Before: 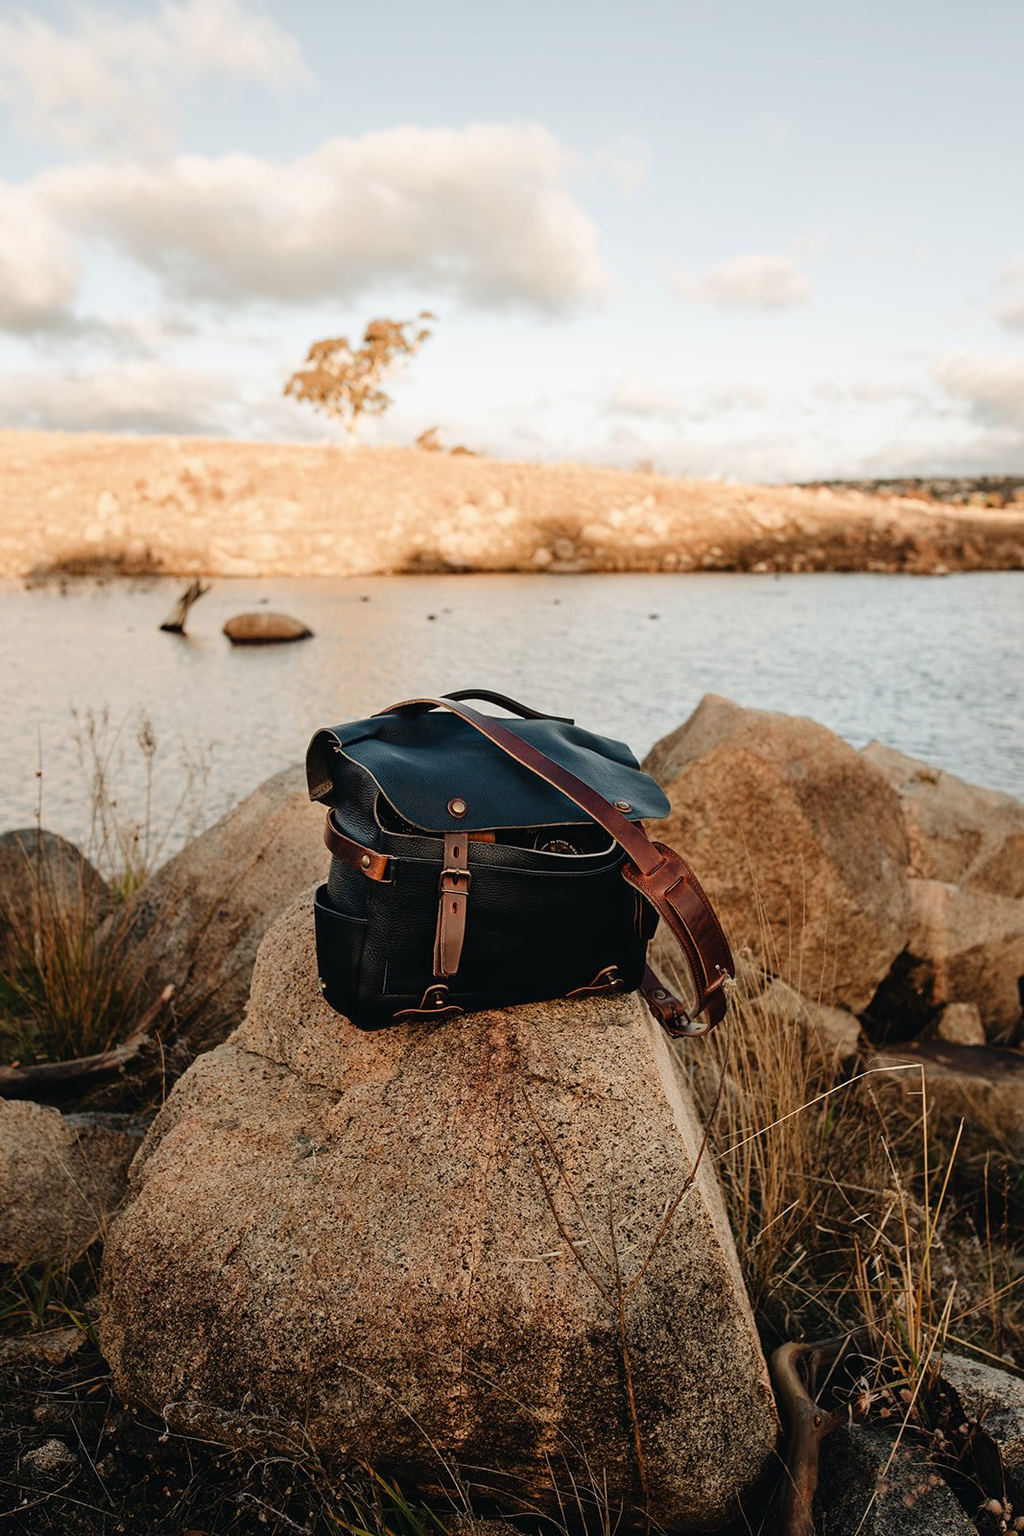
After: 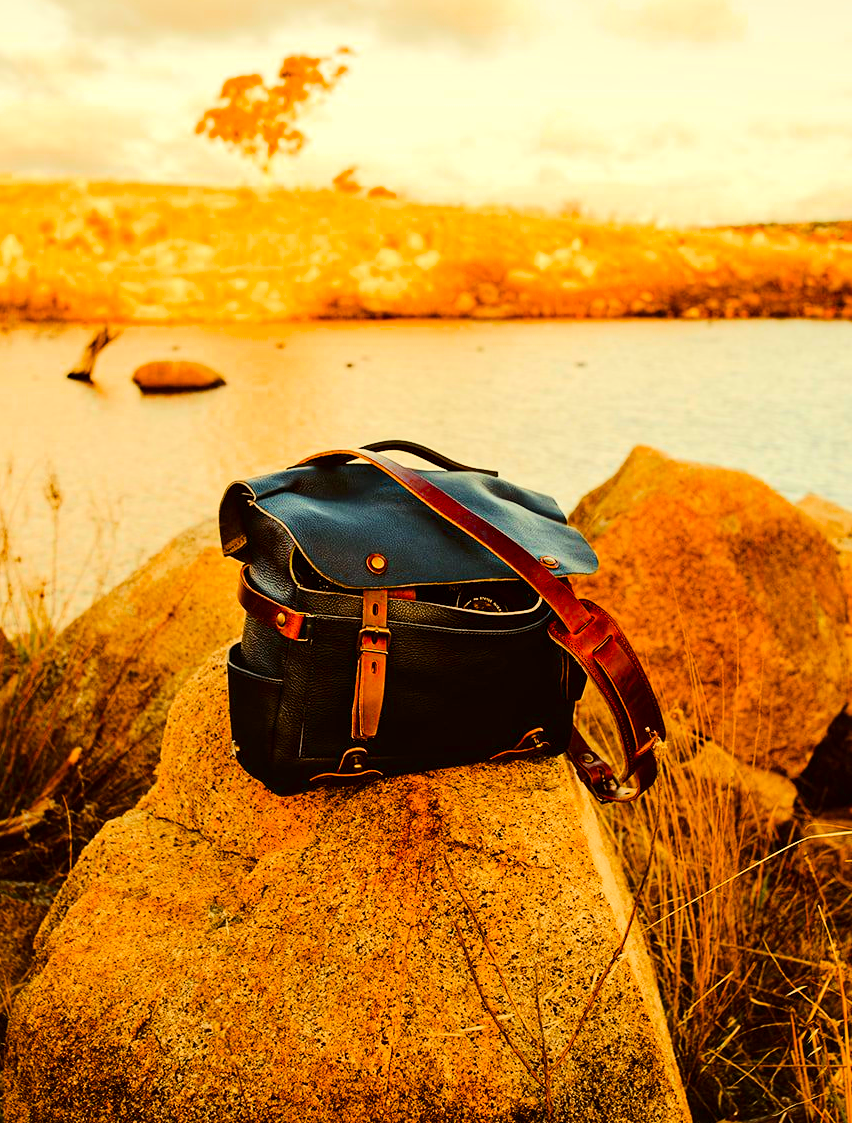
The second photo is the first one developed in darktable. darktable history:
crop: left 9.398%, top 17.437%, right 10.668%, bottom 12.348%
tone equalizer: -7 EV 0.159 EV, -6 EV 0.634 EV, -5 EV 1.13 EV, -4 EV 1.34 EV, -3 EV 1.18 EV, -2 EV 0.6 EV, -1 EV 0.147 EV, edges refinement/feathering 500, mask exposure compensation -1.57 EV, preserve details no
color balance rgb: power › luminance 9.999%, power › chroma 2.805%, power › hue 59.31°, highlights gain › chroma 3.096%, highlights gain › hue 76.09°, perceptual saturation grading › global saturation 30.638%, global vibrance 15.818%, saturation formula JzAzBz (2021)
local contrast: highlights 107%, shadows 102%, detail 119%, midtone range 0.2
contrast brightness saturation: contrast 0.091, saturation 0.275
